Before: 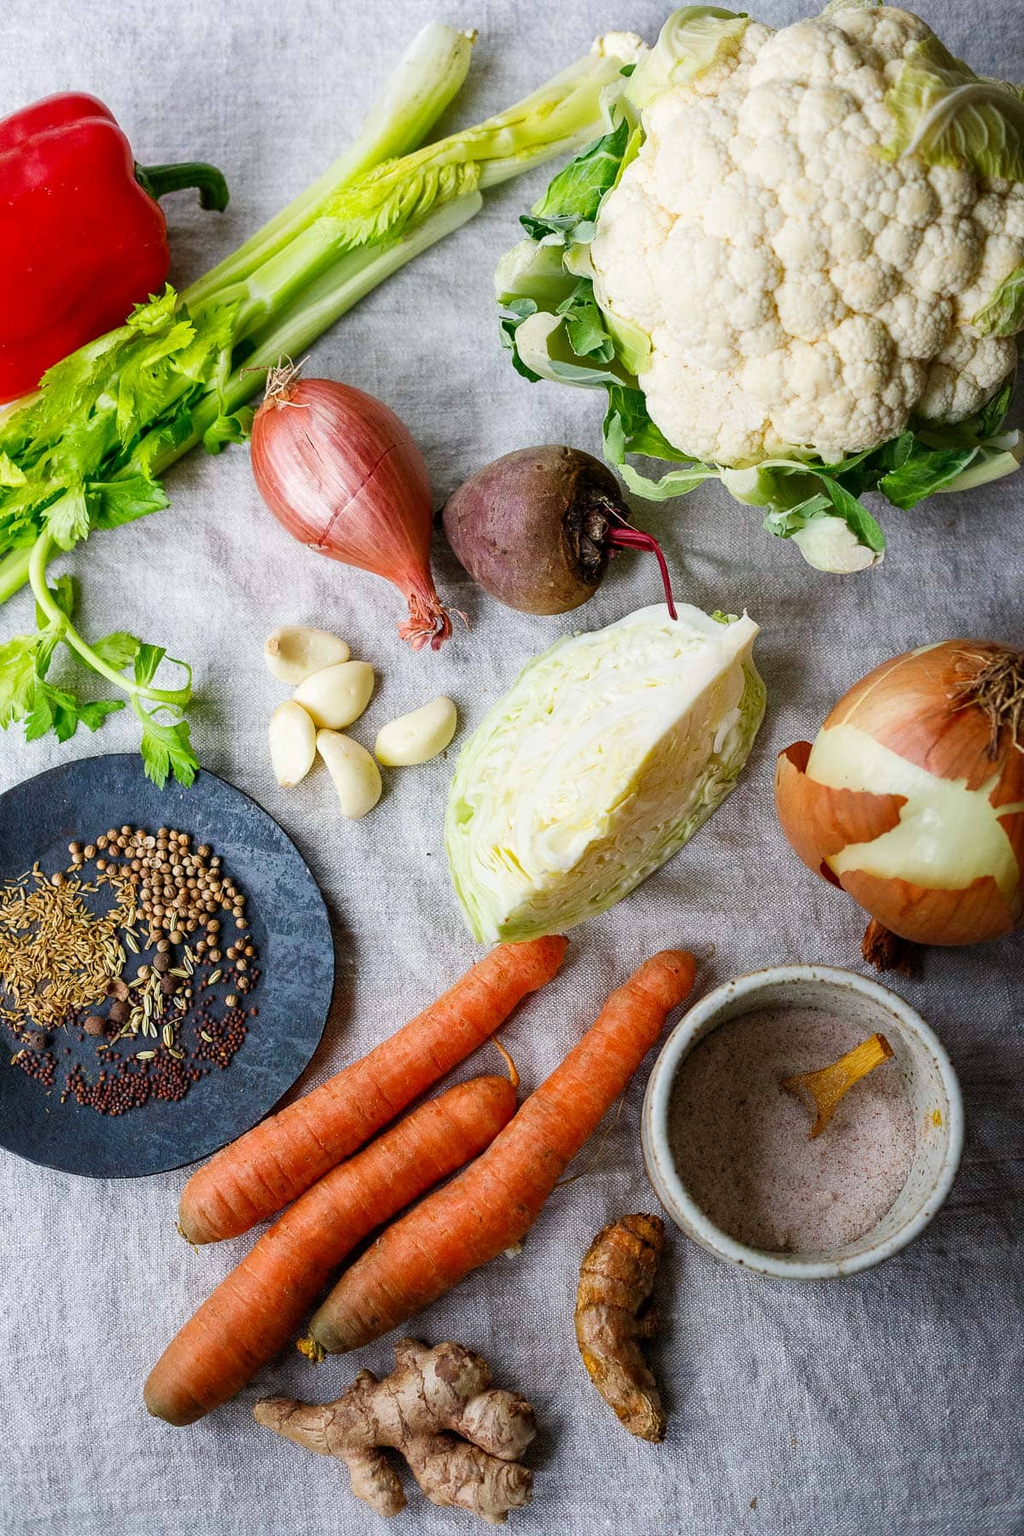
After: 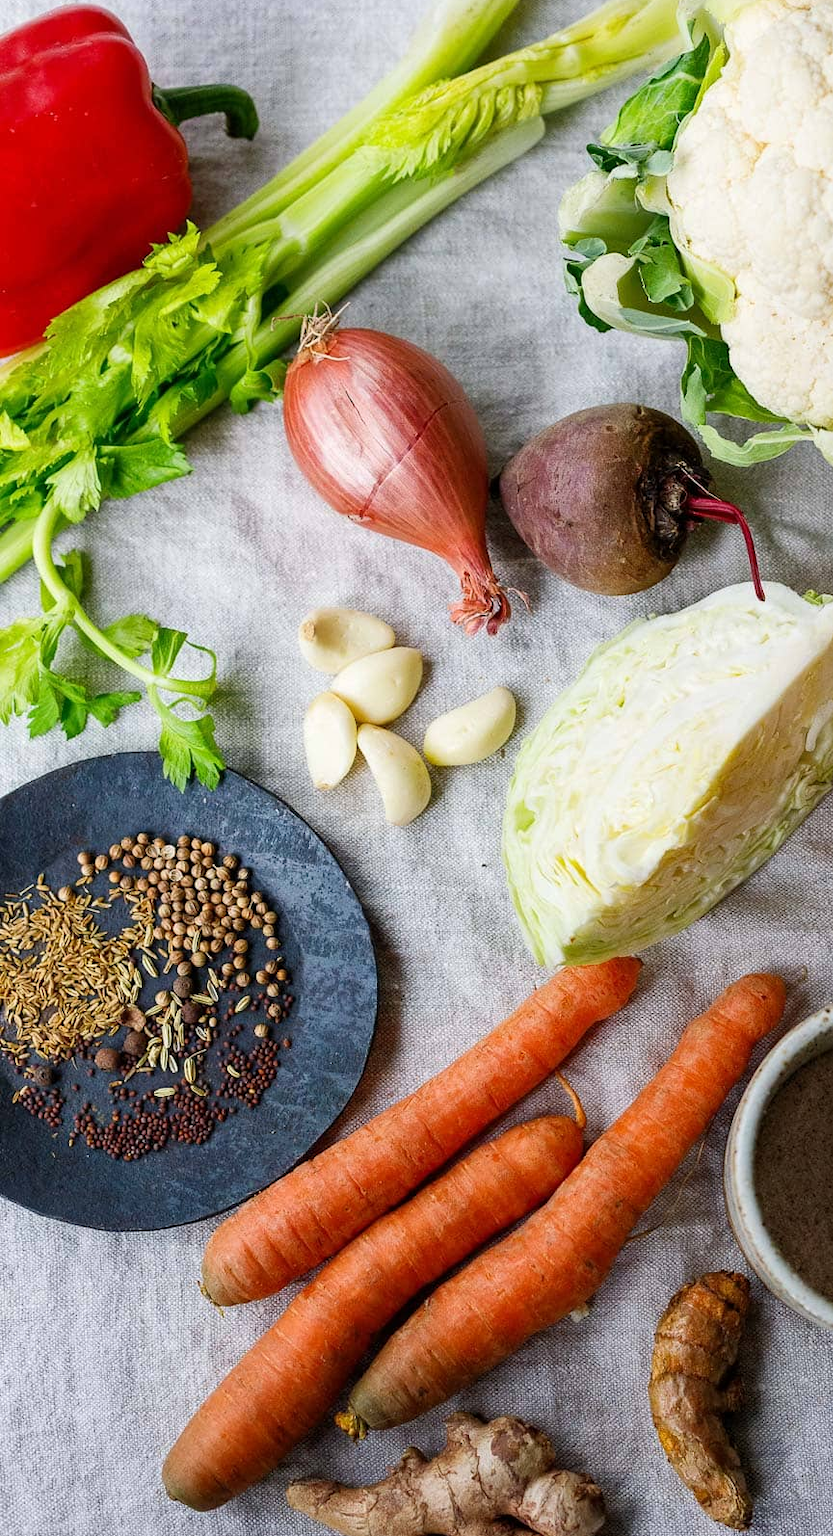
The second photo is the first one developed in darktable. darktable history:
crop: top 5.752%, right 27.868%, bottom 5.691%
